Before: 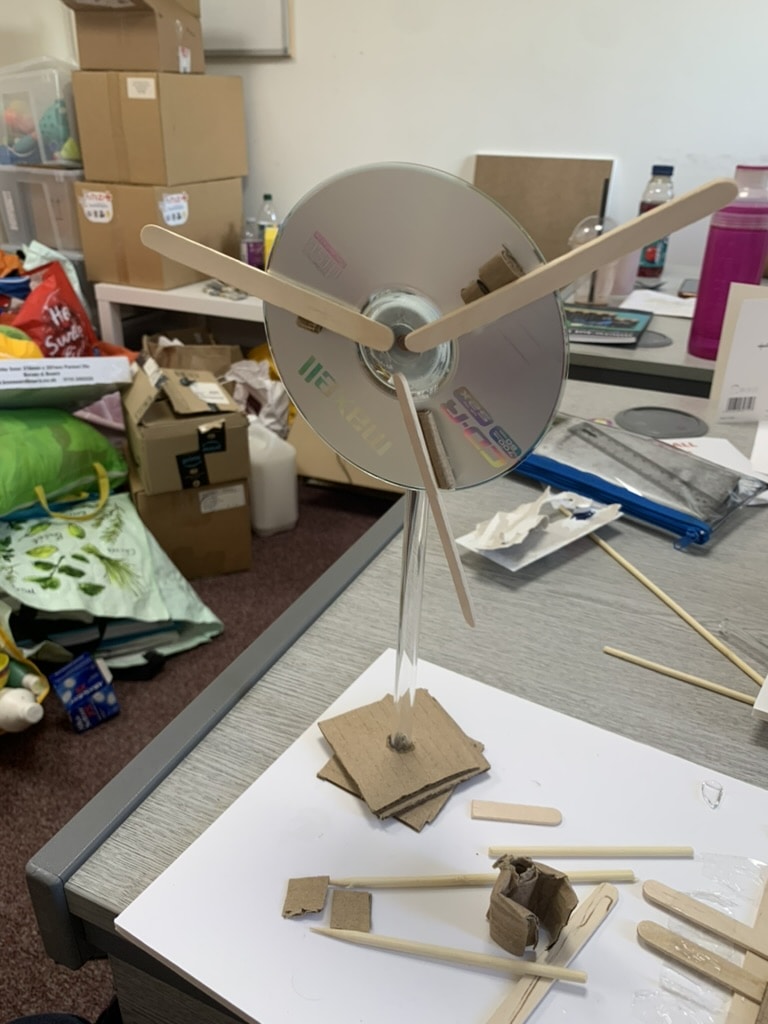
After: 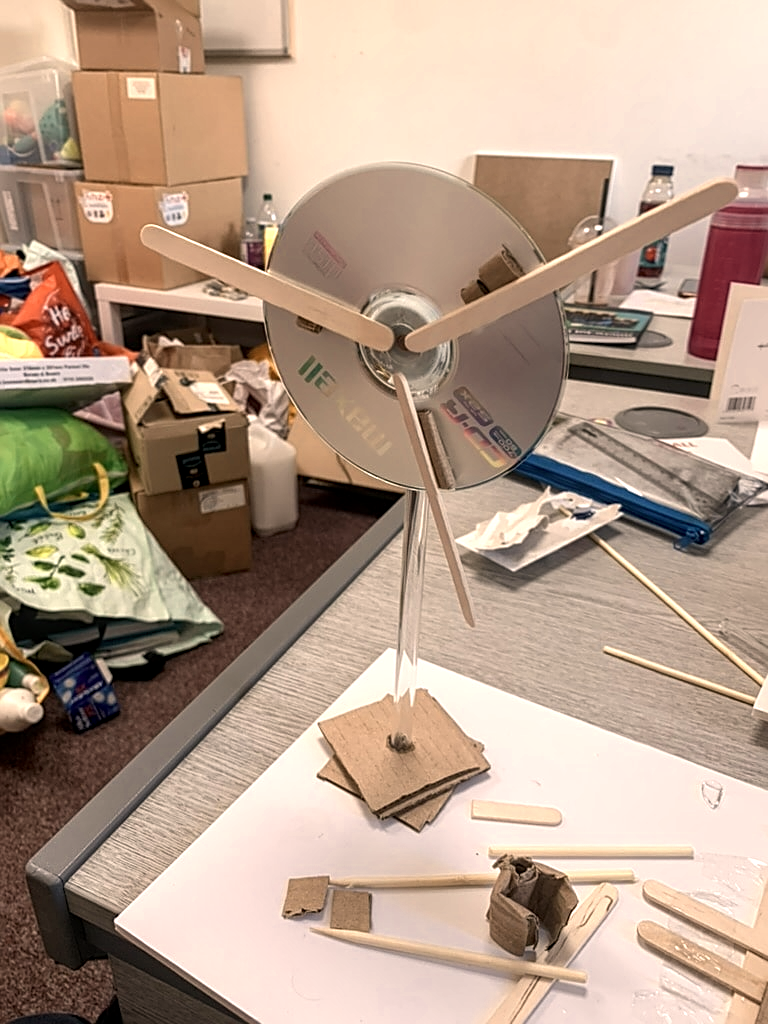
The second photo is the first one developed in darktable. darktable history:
sharpen: on, module defaults
local contrast: on, module defaults
white balance: red 1.127, blue 0.943
color zones: curves: ch0 [(0.018, 0.548) (0.224, 0.64) (0.425, 0.447) (0.675, 0.575) (0.732, 0.579)]; ch1 [(0.066, 0.487) (0.25, 0.5) (0.404, 0.43) (0.75, 0.421) (0.956, 0.421)]; ch2 [(0.044, 0.561) (0.215, 0.465) (0.399, 0.544) (0.465, 0.548) (0.614, 0.447) (0.724, 0.43) (0.882, 0.623) (0.956, 0.632)]
